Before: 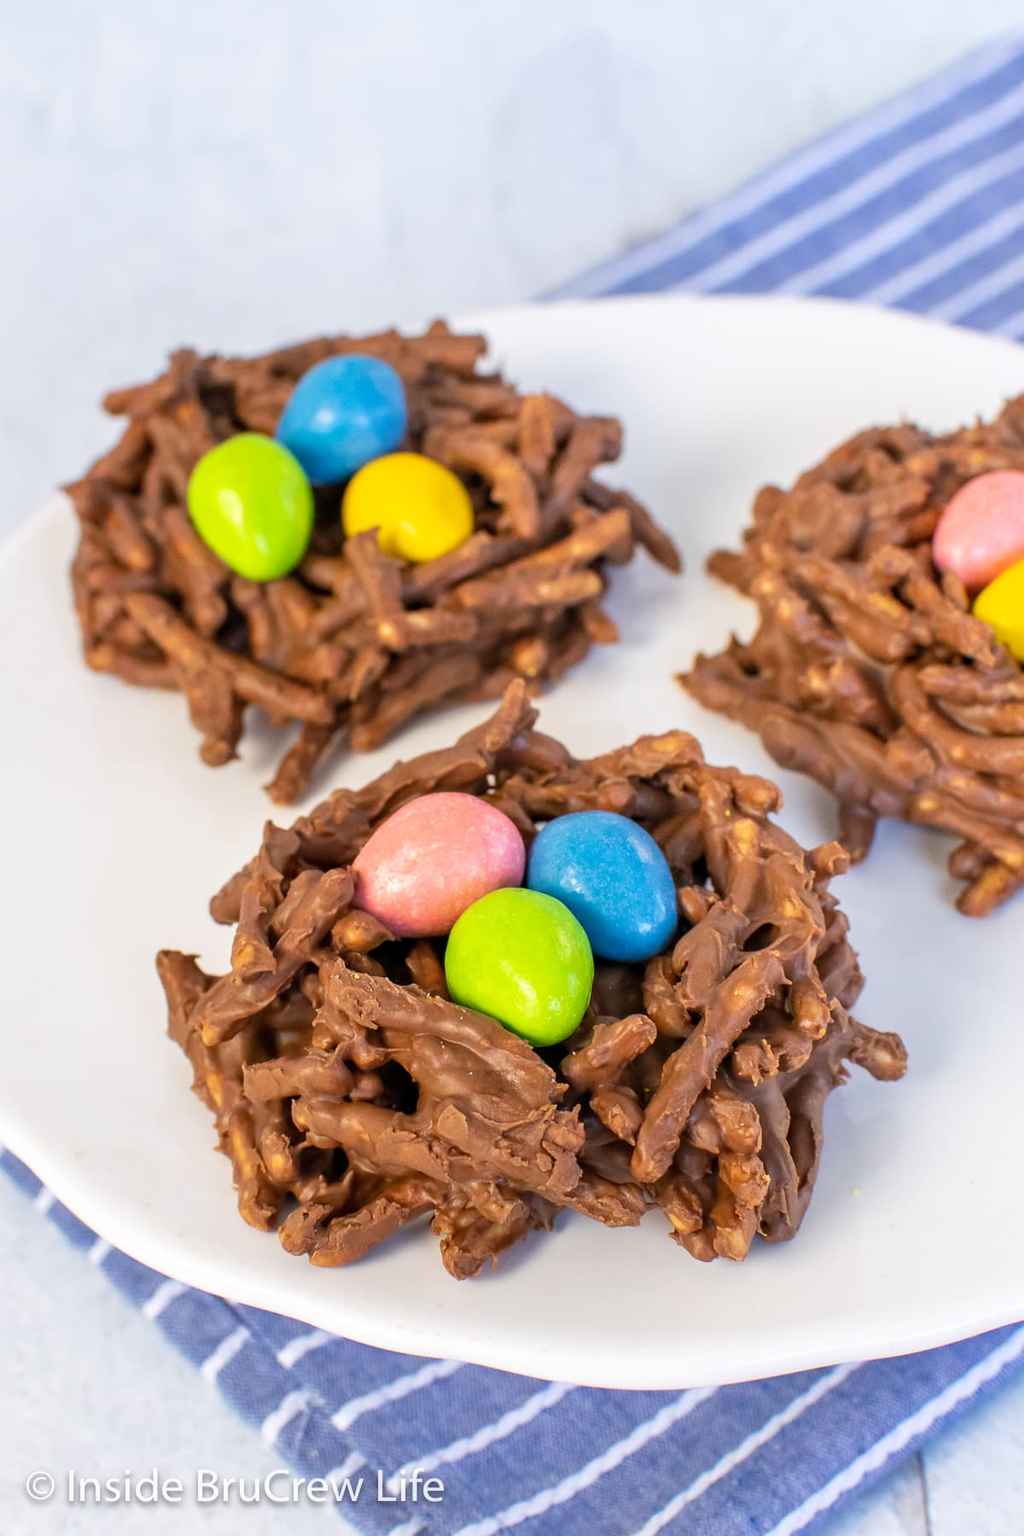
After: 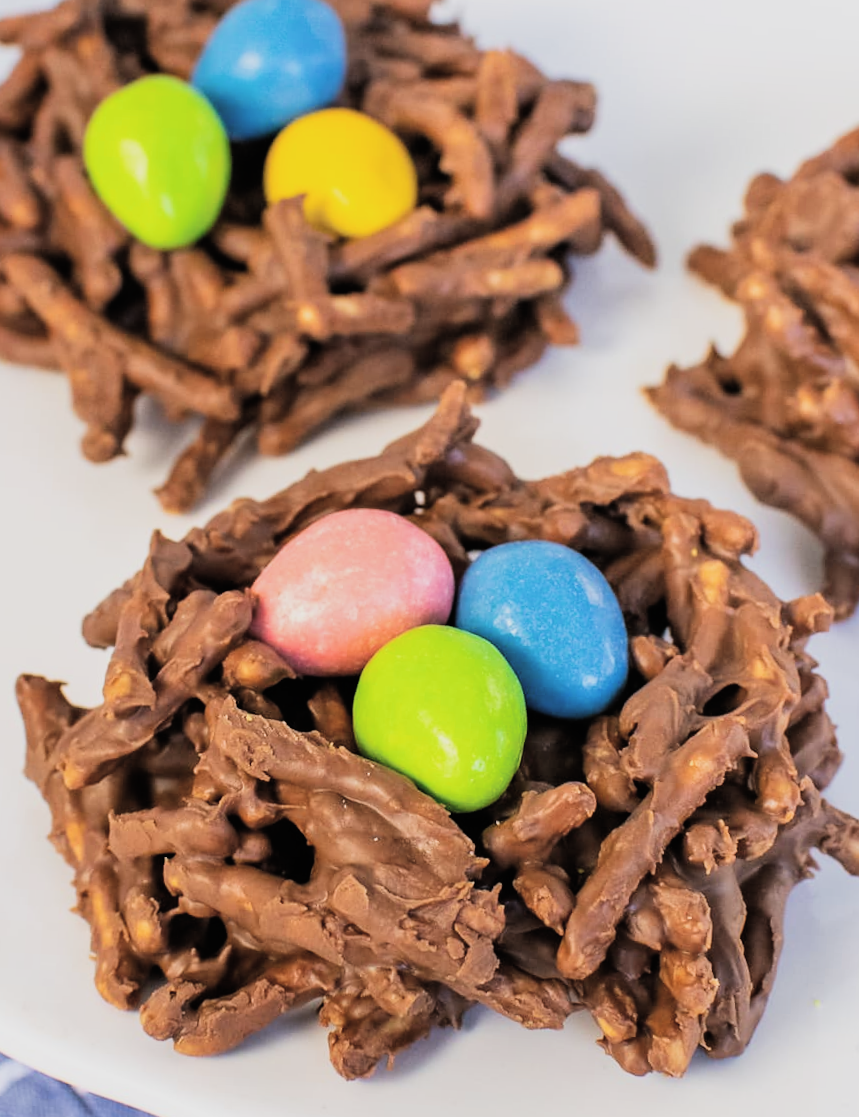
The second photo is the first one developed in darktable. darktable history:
crop and rotate: angle -3.37°, left 9.79%, top 20.73%, right 12.42%, bottom 11.82%
exposure: black level correction -0.015, compensate highlight preservation false
filmic rgb: black relative exposure -5 EV, hardness 2.88, contrast 1.4, highlights saturation mix -20%
